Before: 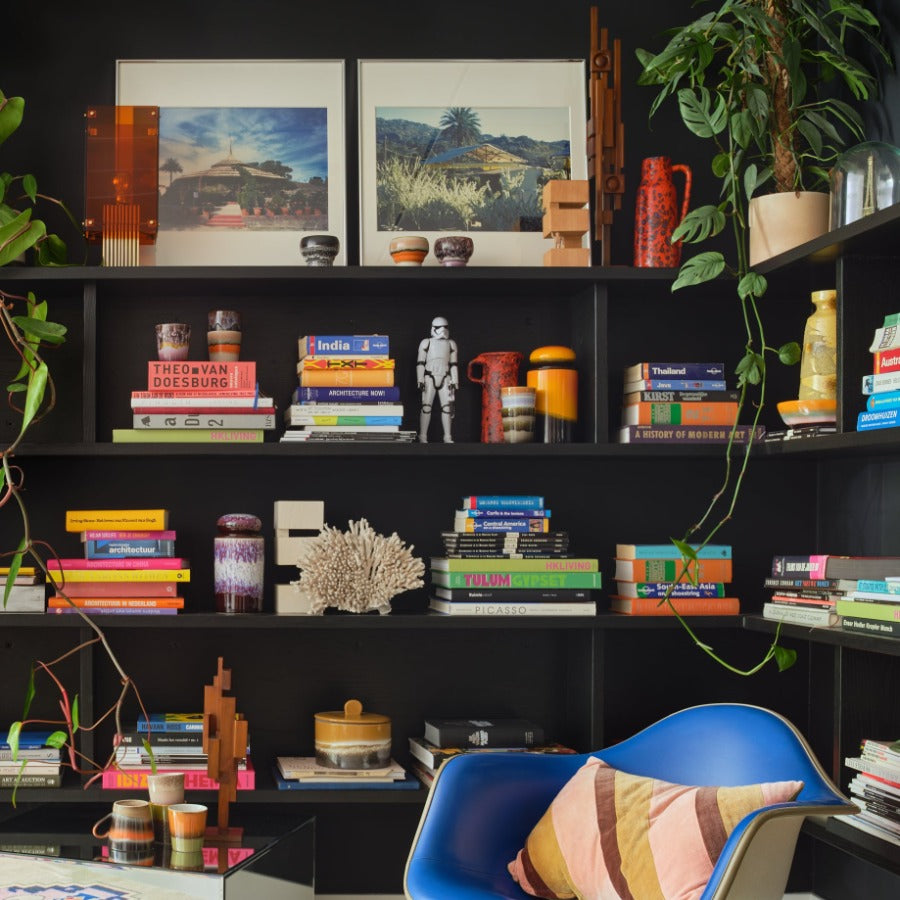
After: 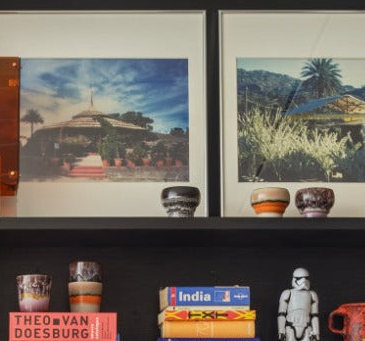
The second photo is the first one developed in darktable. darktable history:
local contrast: on, module defaults
crop: left 15.452%, top 5.459%, right 43.956%, bottom 56.62%
